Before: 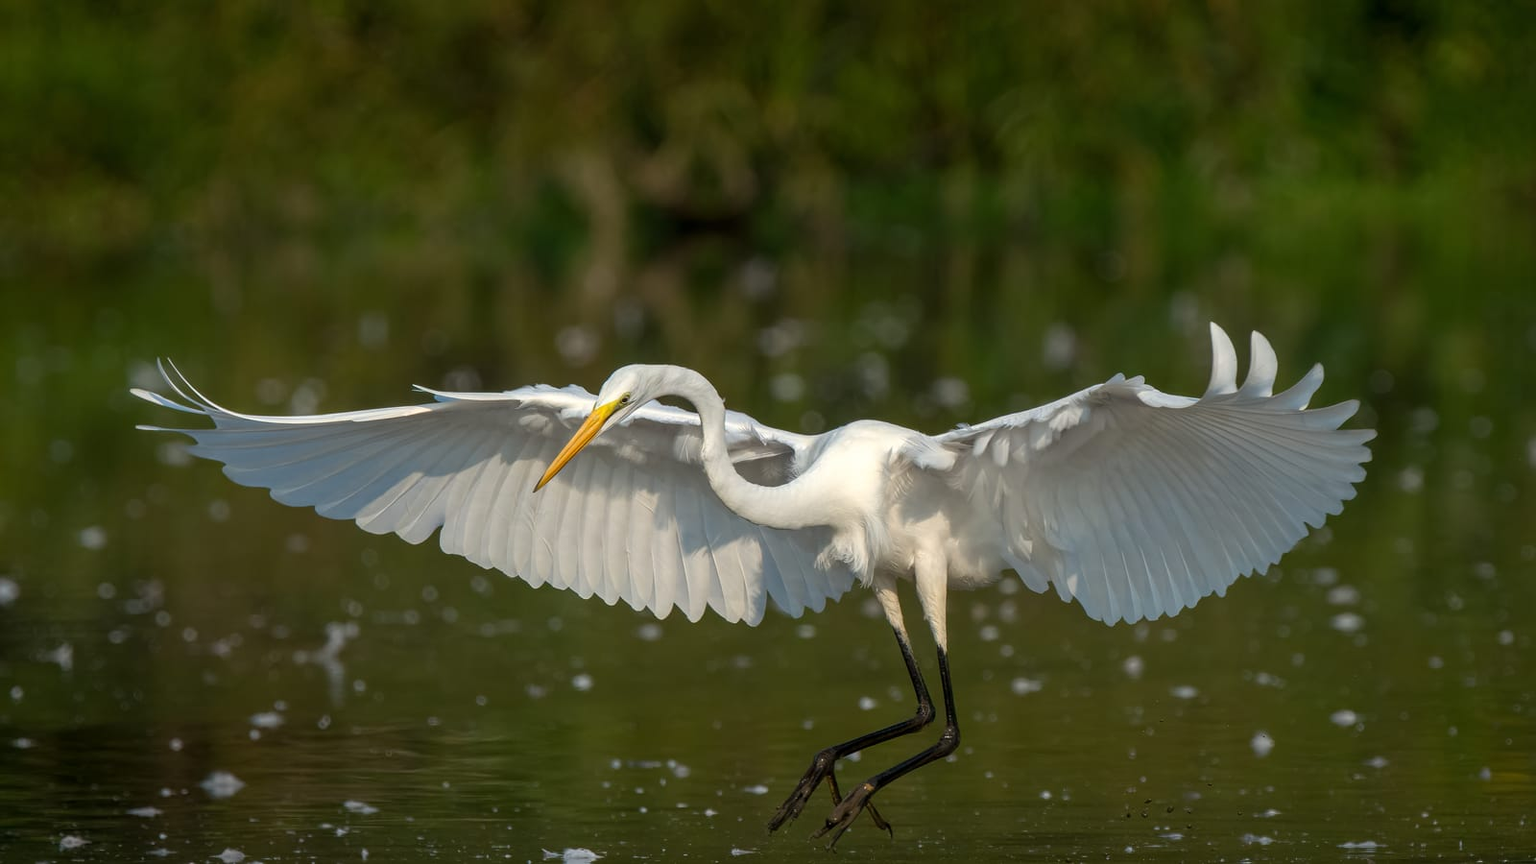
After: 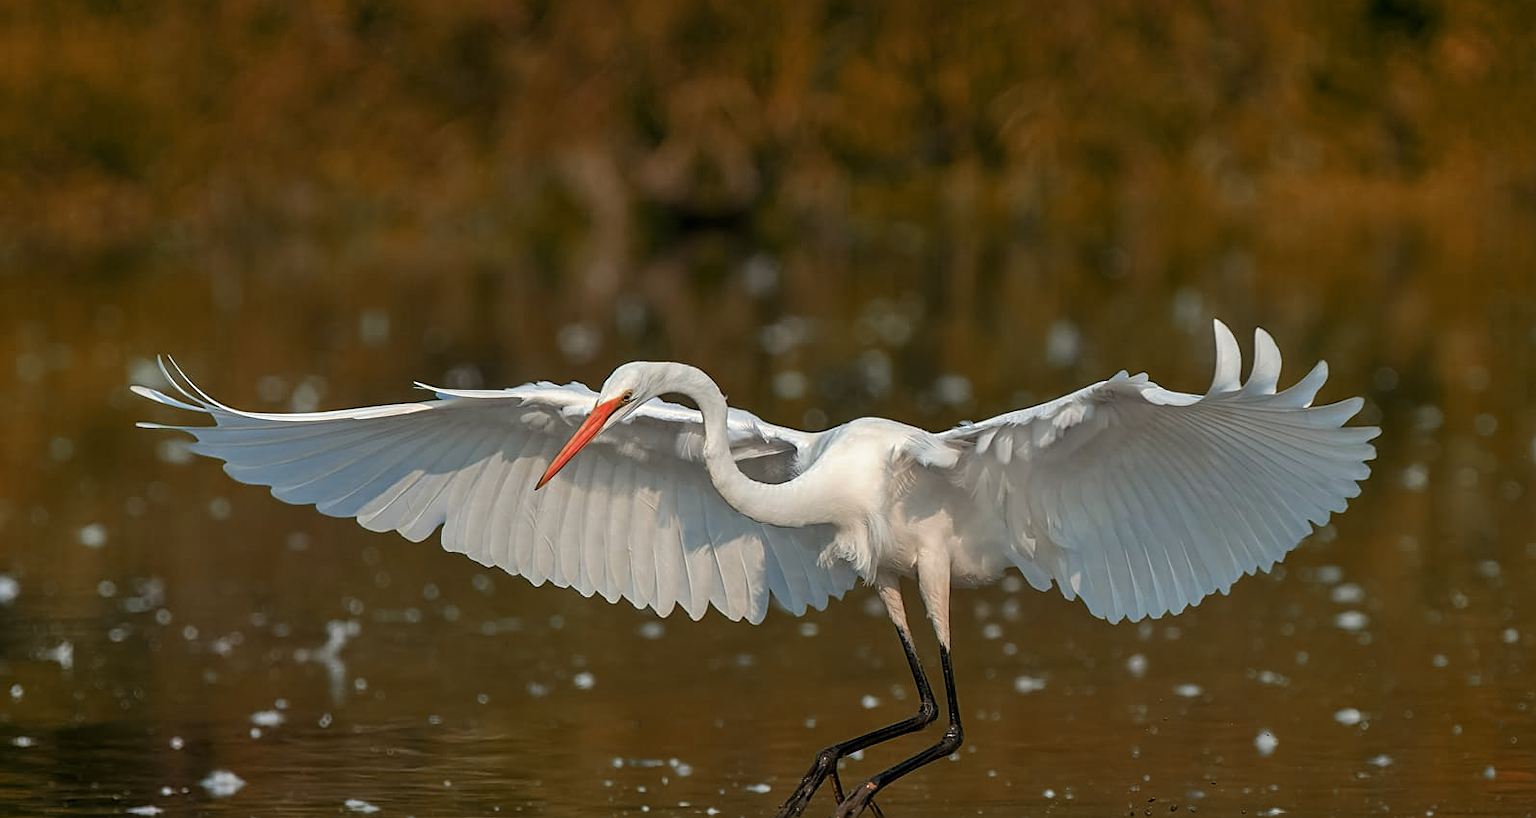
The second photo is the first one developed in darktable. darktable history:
color zones: curves: ch0 [(0.006, 0.385) (0.143, 0.563) (0.243, 0.321) (0.352, 0.464) (0.516, 0.456) (0.625, 0.5) (0.75, 0.5) (0.875, 0.5)]; ch1 [(0, 0.5) (0.134, 0.504) (0.246, 0.463) (0.421, 0.515) (0.5, 0.56) (0.625, 0.5) (0.75, 0.5) (0.875, 0.5)]; ch2 [(0, 0.5) (0.131, 0.426) (0.307, 0.289) (0.38, 0.188) (0.513, 0.216) (0.625, 0.548) (0.75, 0.468) (0.838, 0.396) (0.971, 0.311)]
sharpen: amount 0.55
crop: top 0.448%, right 0.264%, bottom 5.045%
shadows and highlights: shadows color adjustment 97.66%, soften with gaussian
